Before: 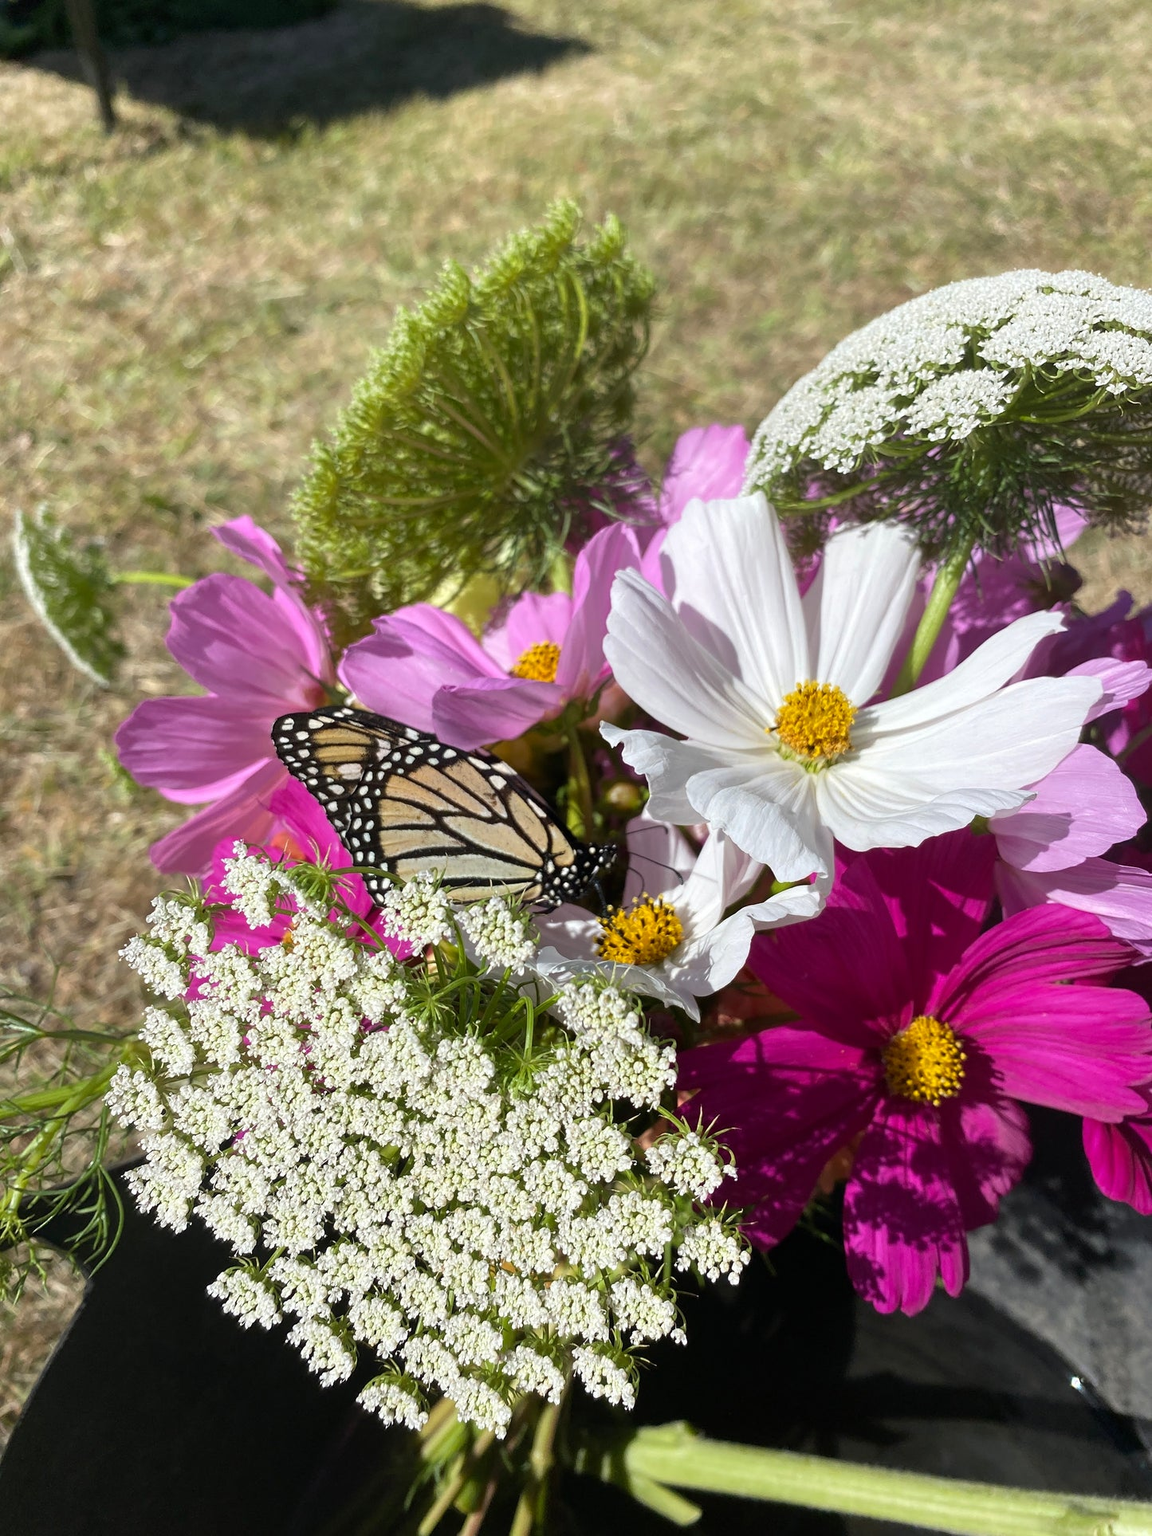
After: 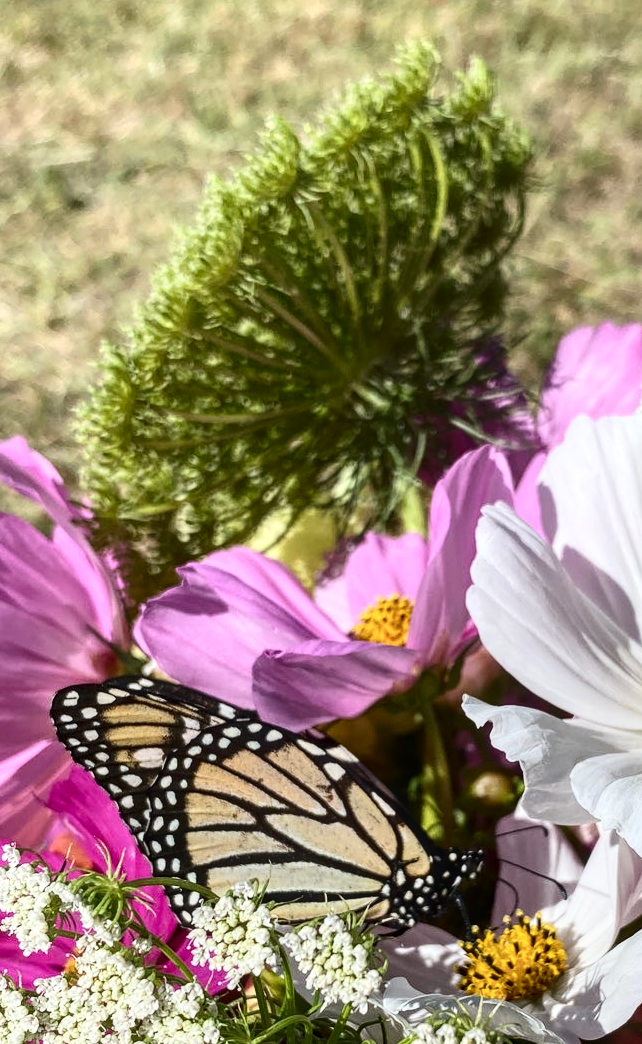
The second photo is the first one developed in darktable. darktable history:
crop: left 20.124%, top 10.901%, right 35.437%, bottom 34.873%
local contrast: on, module defaults
contrast brightness saturation: contrast 0.283
